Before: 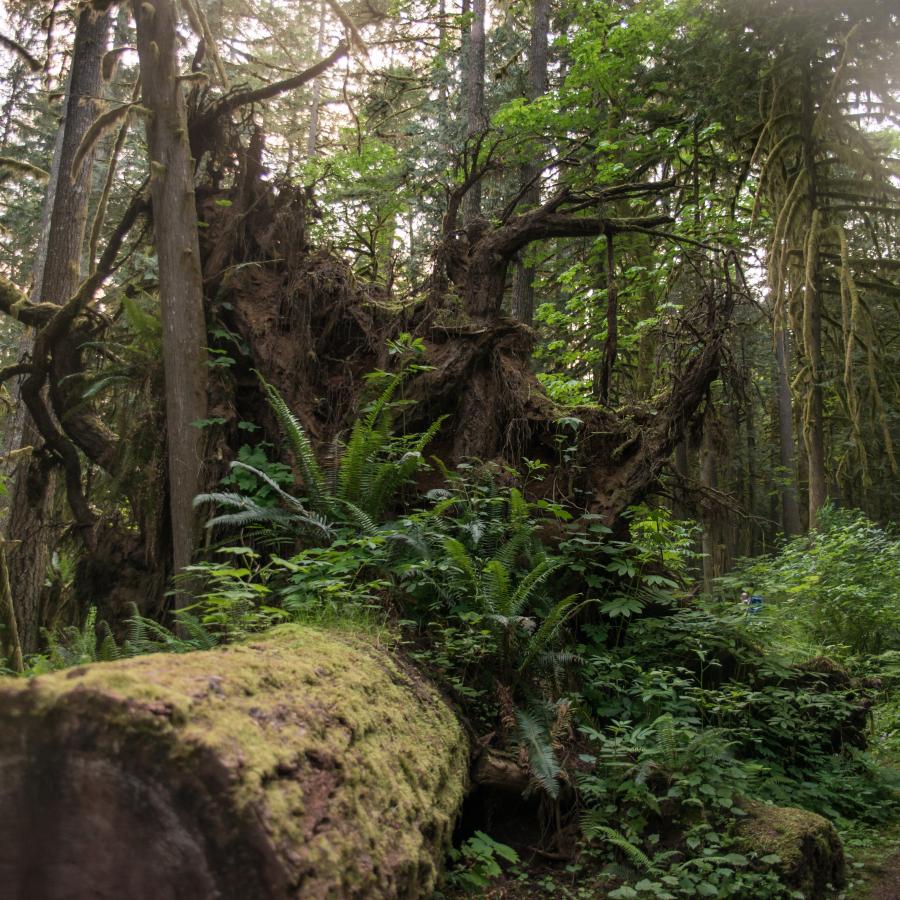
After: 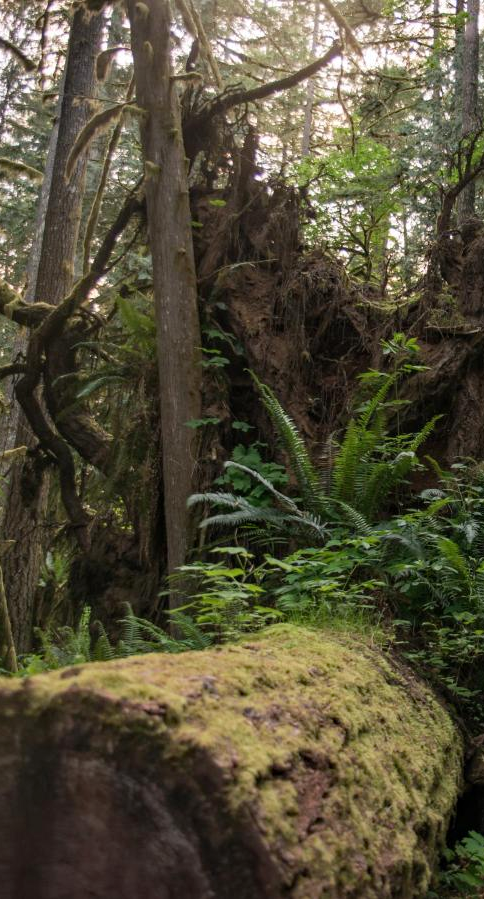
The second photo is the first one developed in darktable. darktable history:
crop: left 0.775%, right 45.431%, bottom 0.086%
haze removal: compatibility mode true, adaptive false
